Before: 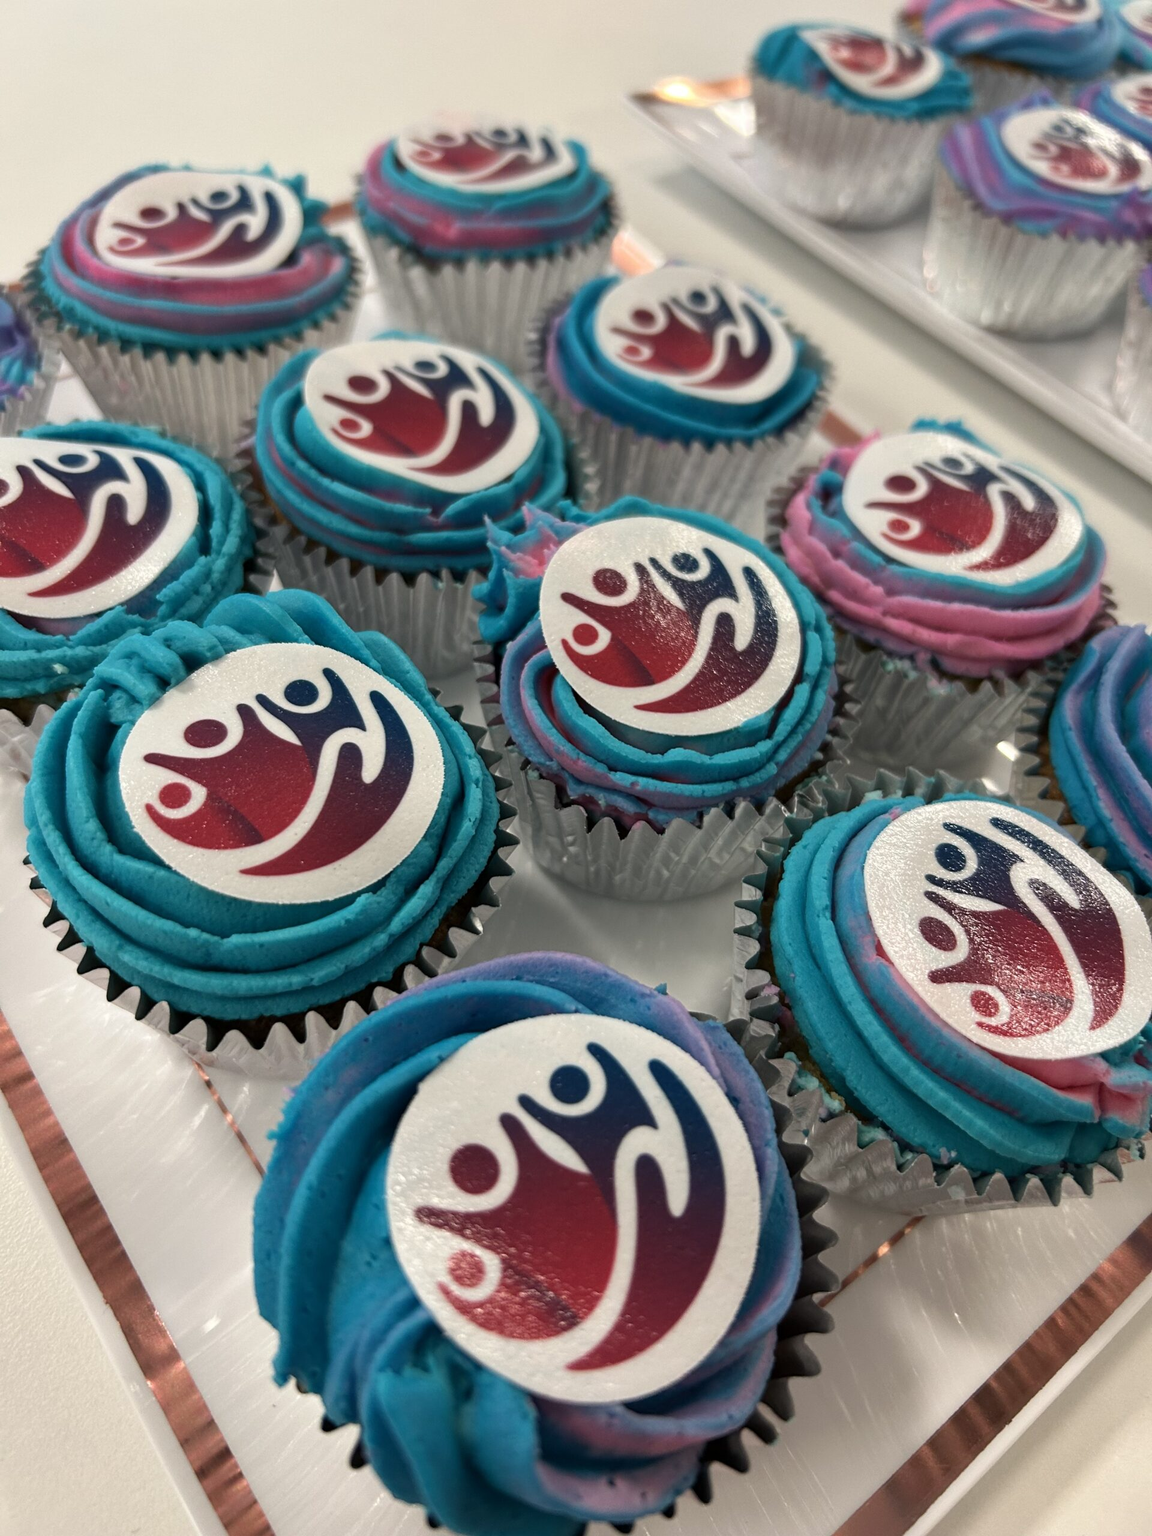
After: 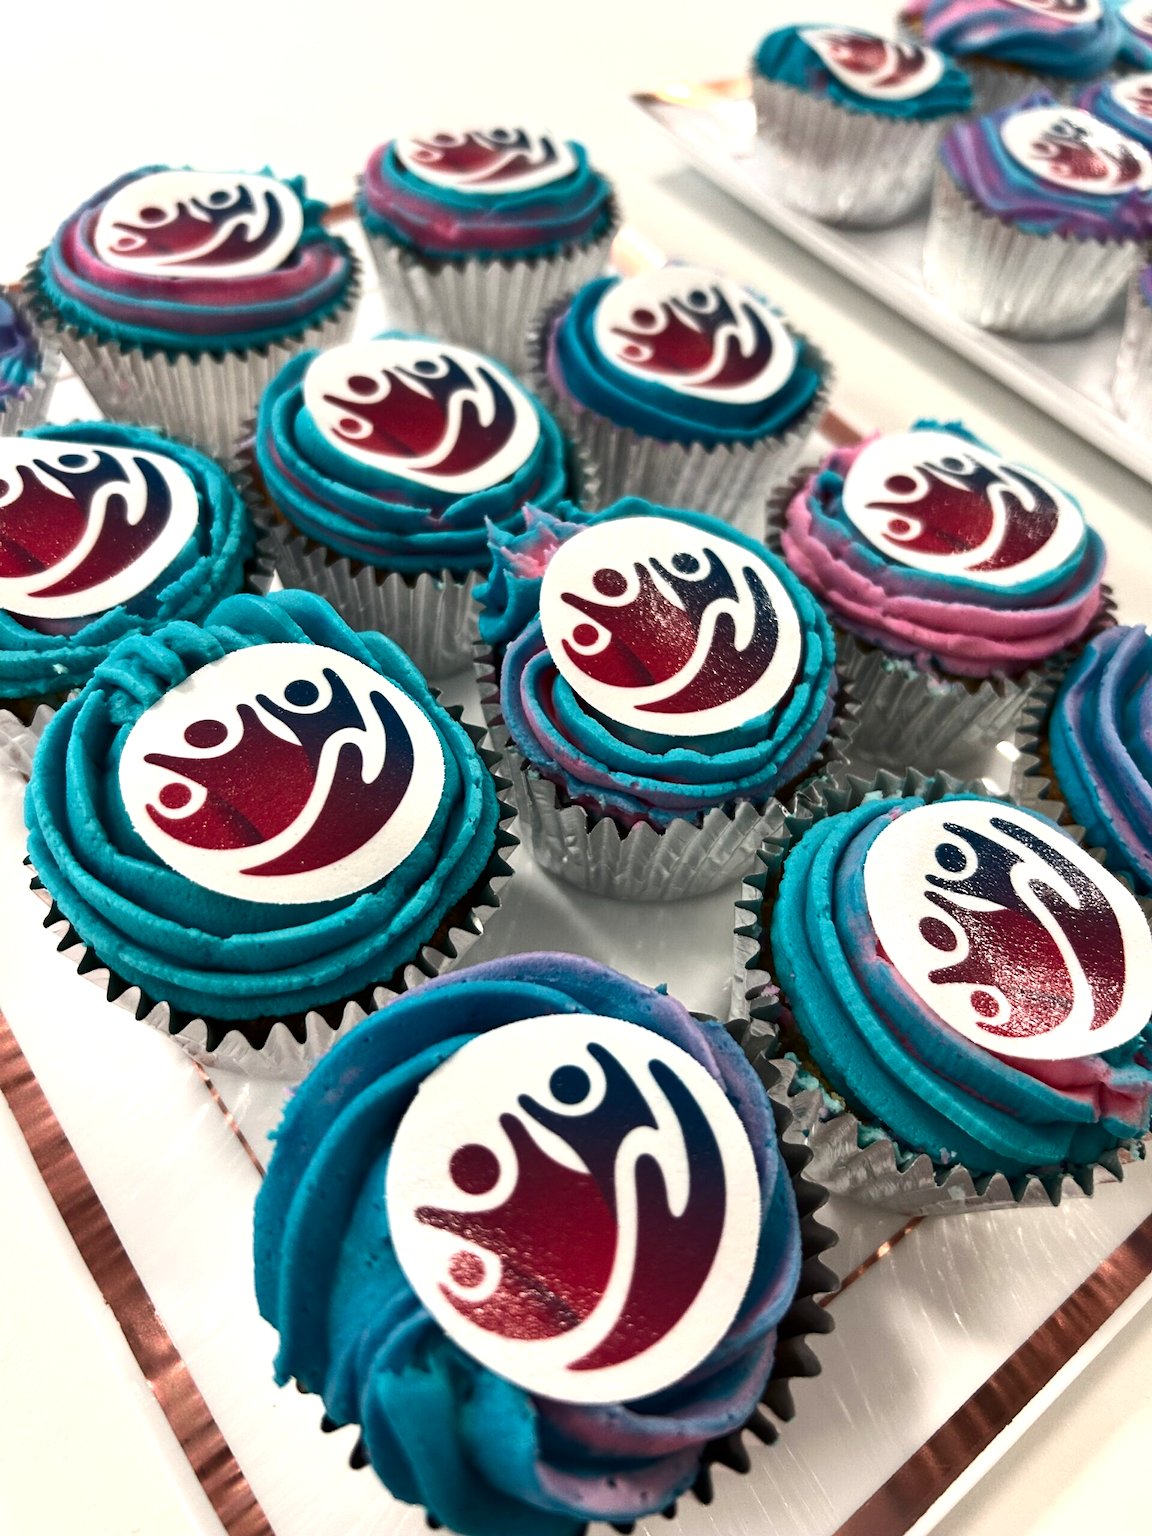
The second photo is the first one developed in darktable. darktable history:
shadows and highlights: radius 111.96, shadows 50.91, white point adjustment 9.06, highlights -3.93, highlights color adjustment 0.666%, soften with gaussian
tone curve: curves: ch0 [(0, 0) (0.004, 0.001) (0.133, 0.078) (0.325, 0.241) (0.832, 0.917) (1, 1)], color space Lab, independent channels, preserve colors none
